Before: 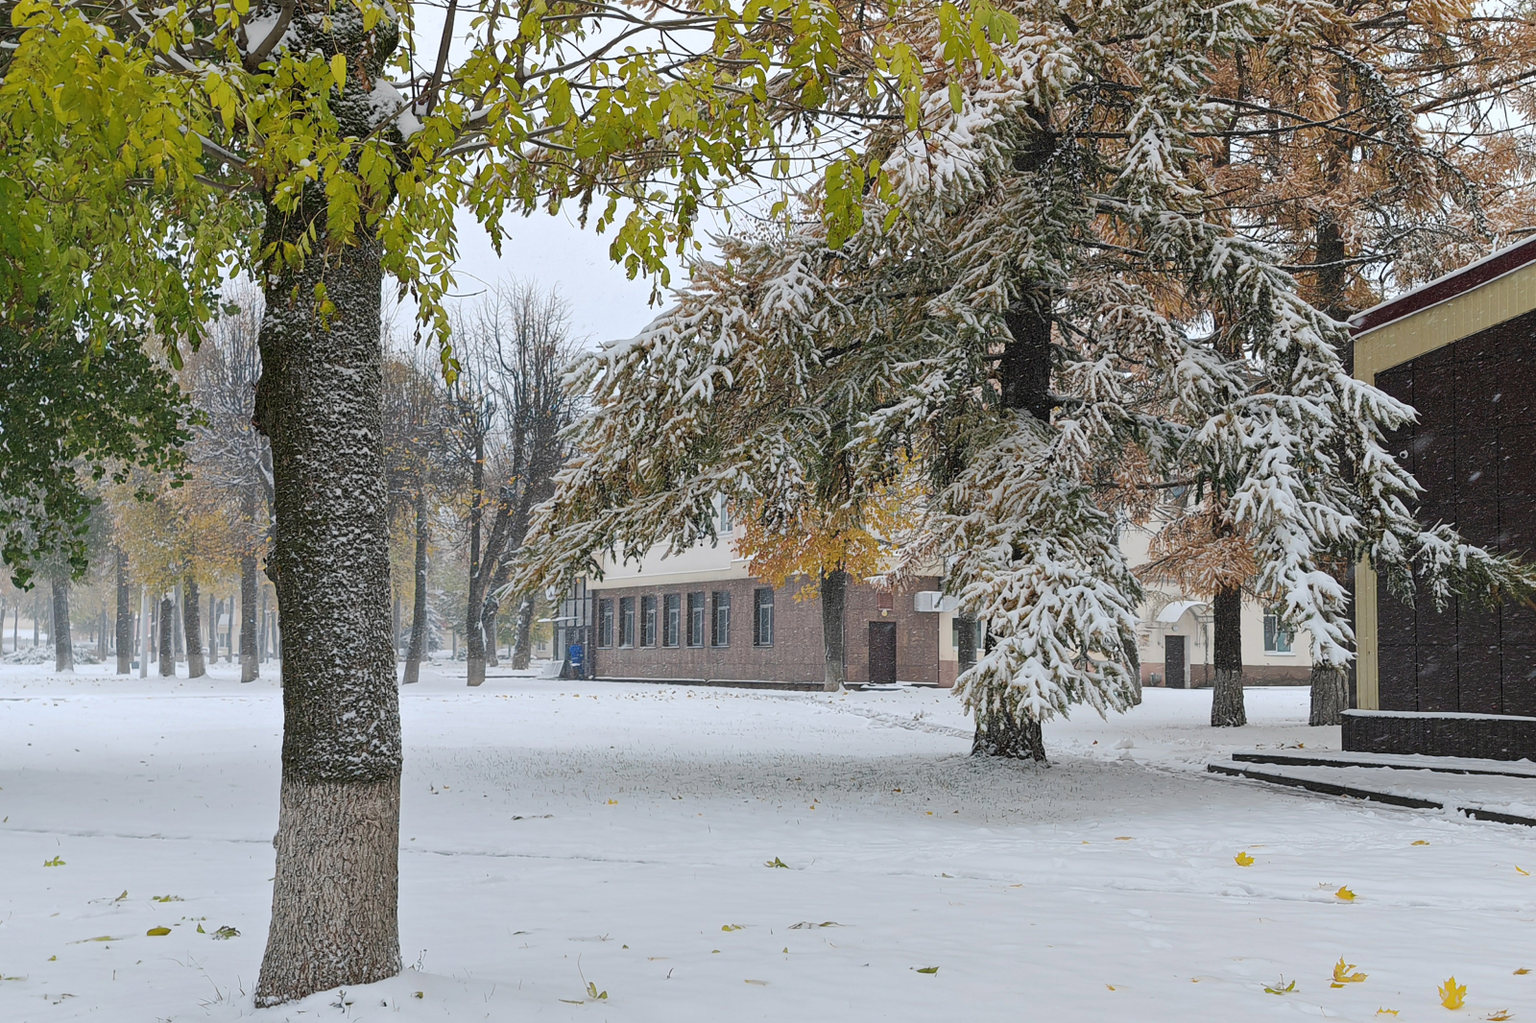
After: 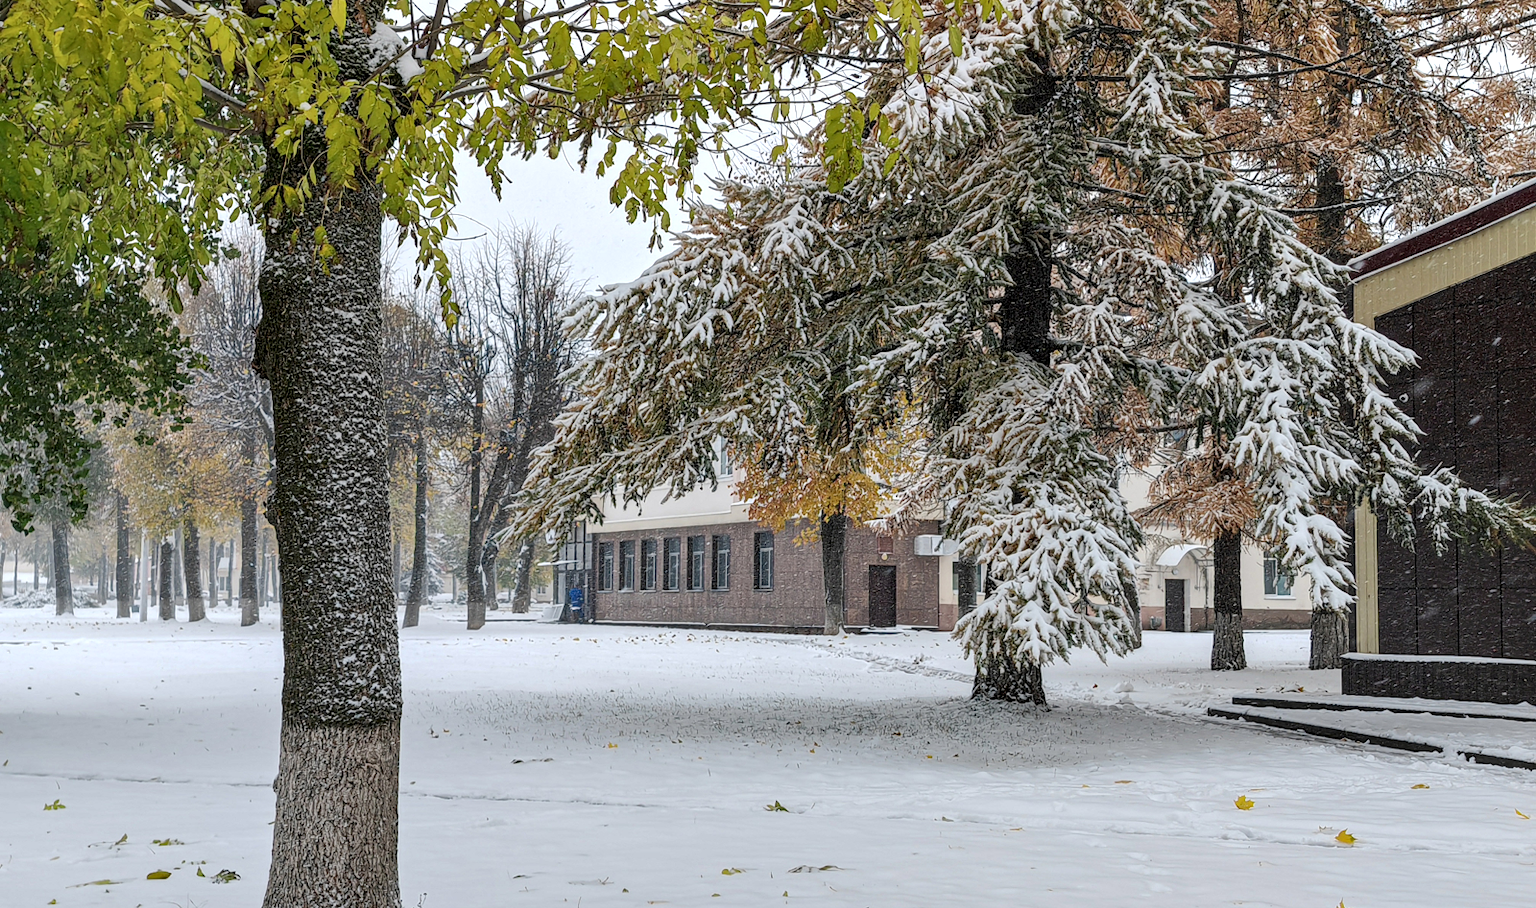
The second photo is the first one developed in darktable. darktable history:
crop and rotate: top 5.547%, bottom 5.686%
local contrast: highlights 58%, detail 146%
